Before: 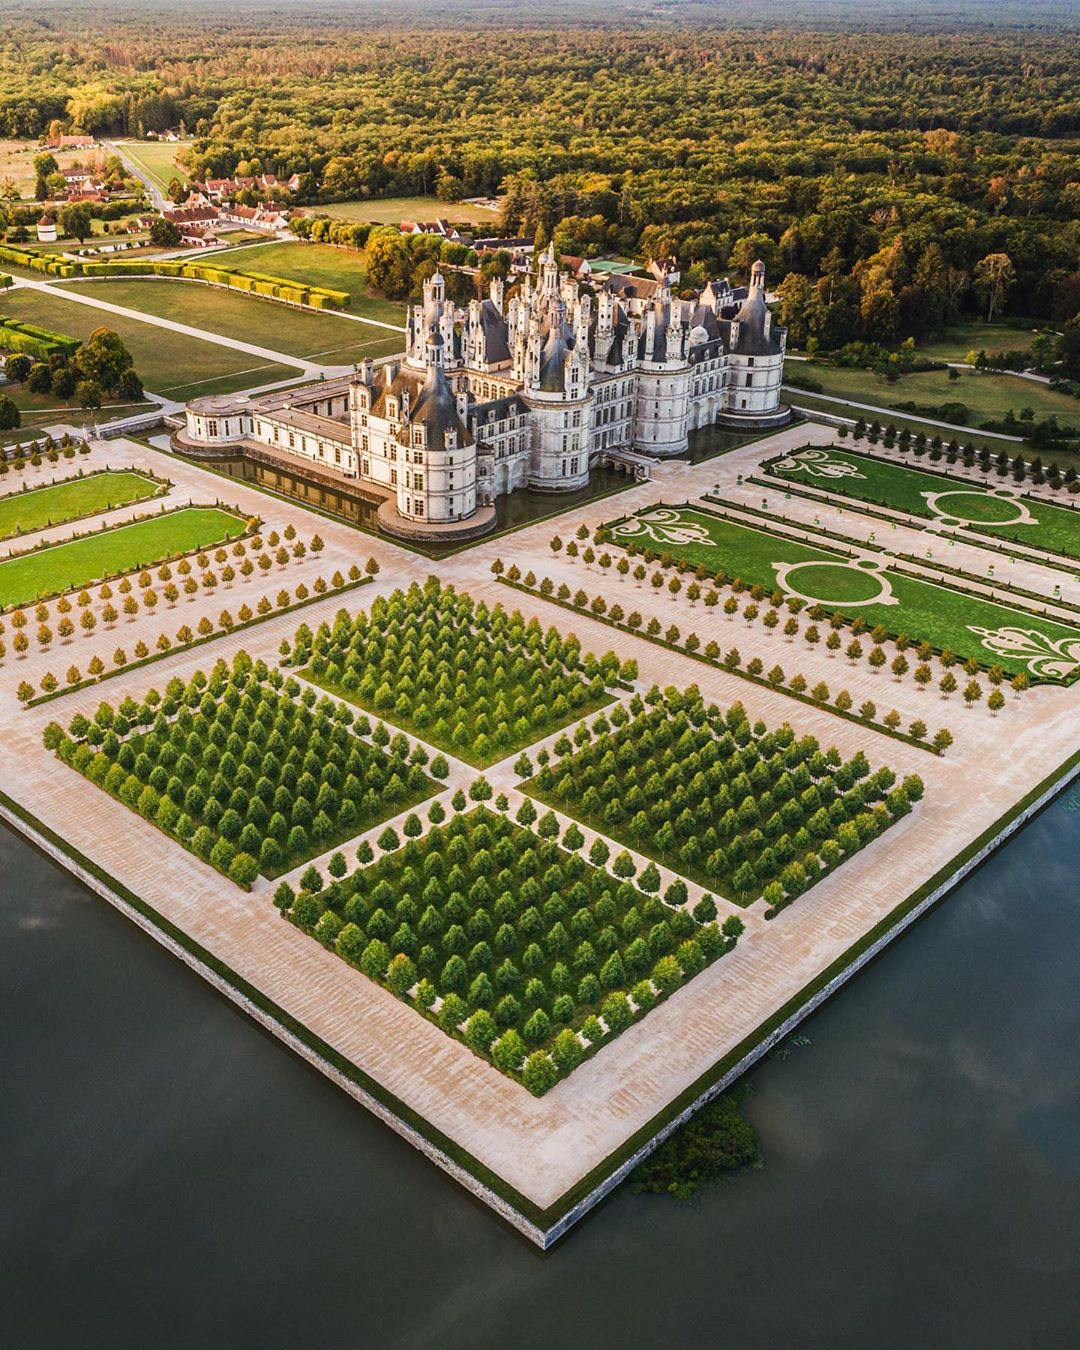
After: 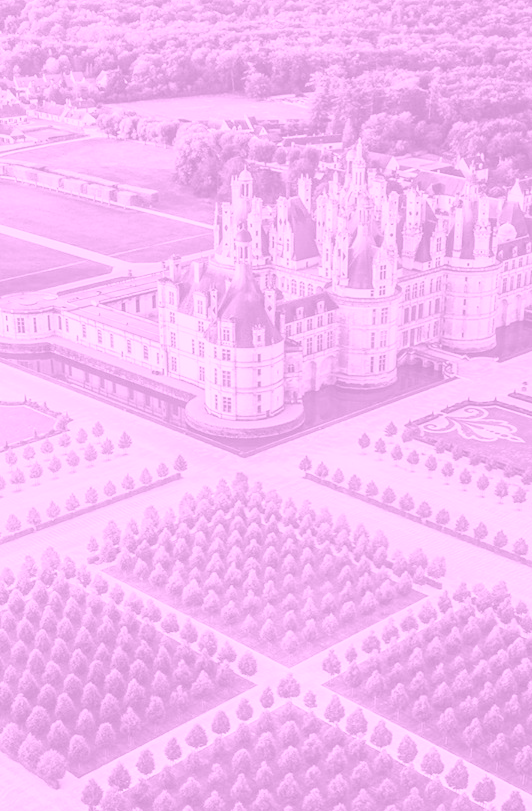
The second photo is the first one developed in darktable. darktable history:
colorize: hue 331.2°, saturation 75%, source mix 30.28%, lightness 70.52%, version 1
crop: left 17.835%, top 7.675%, right 32.881%, bottom 32.213%
